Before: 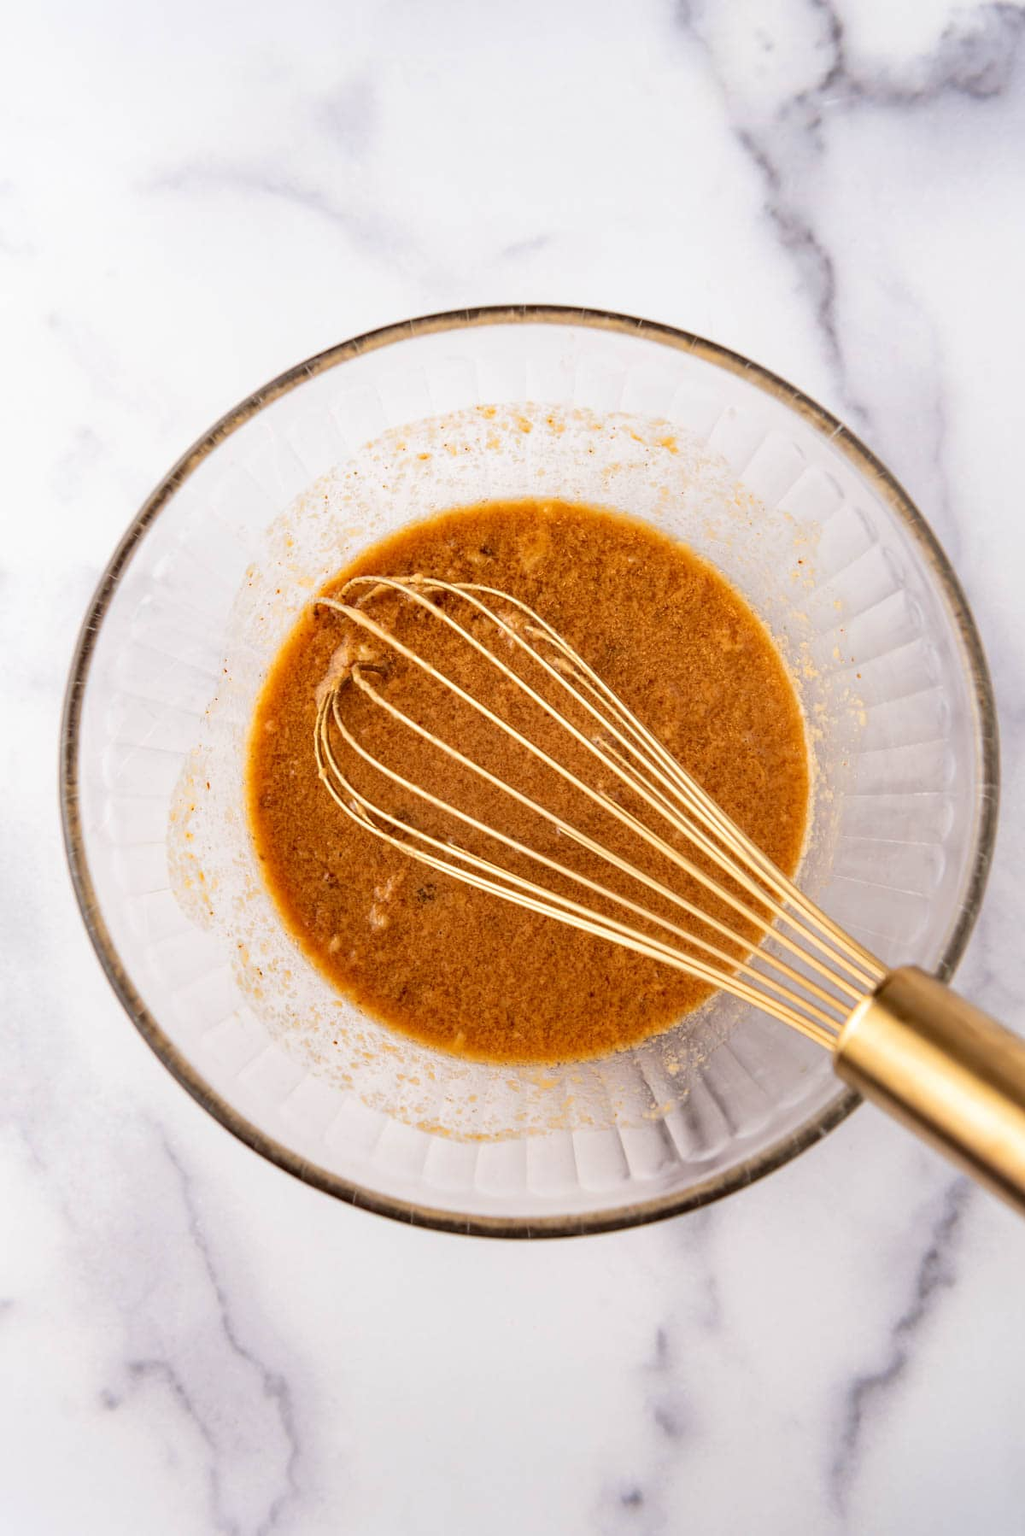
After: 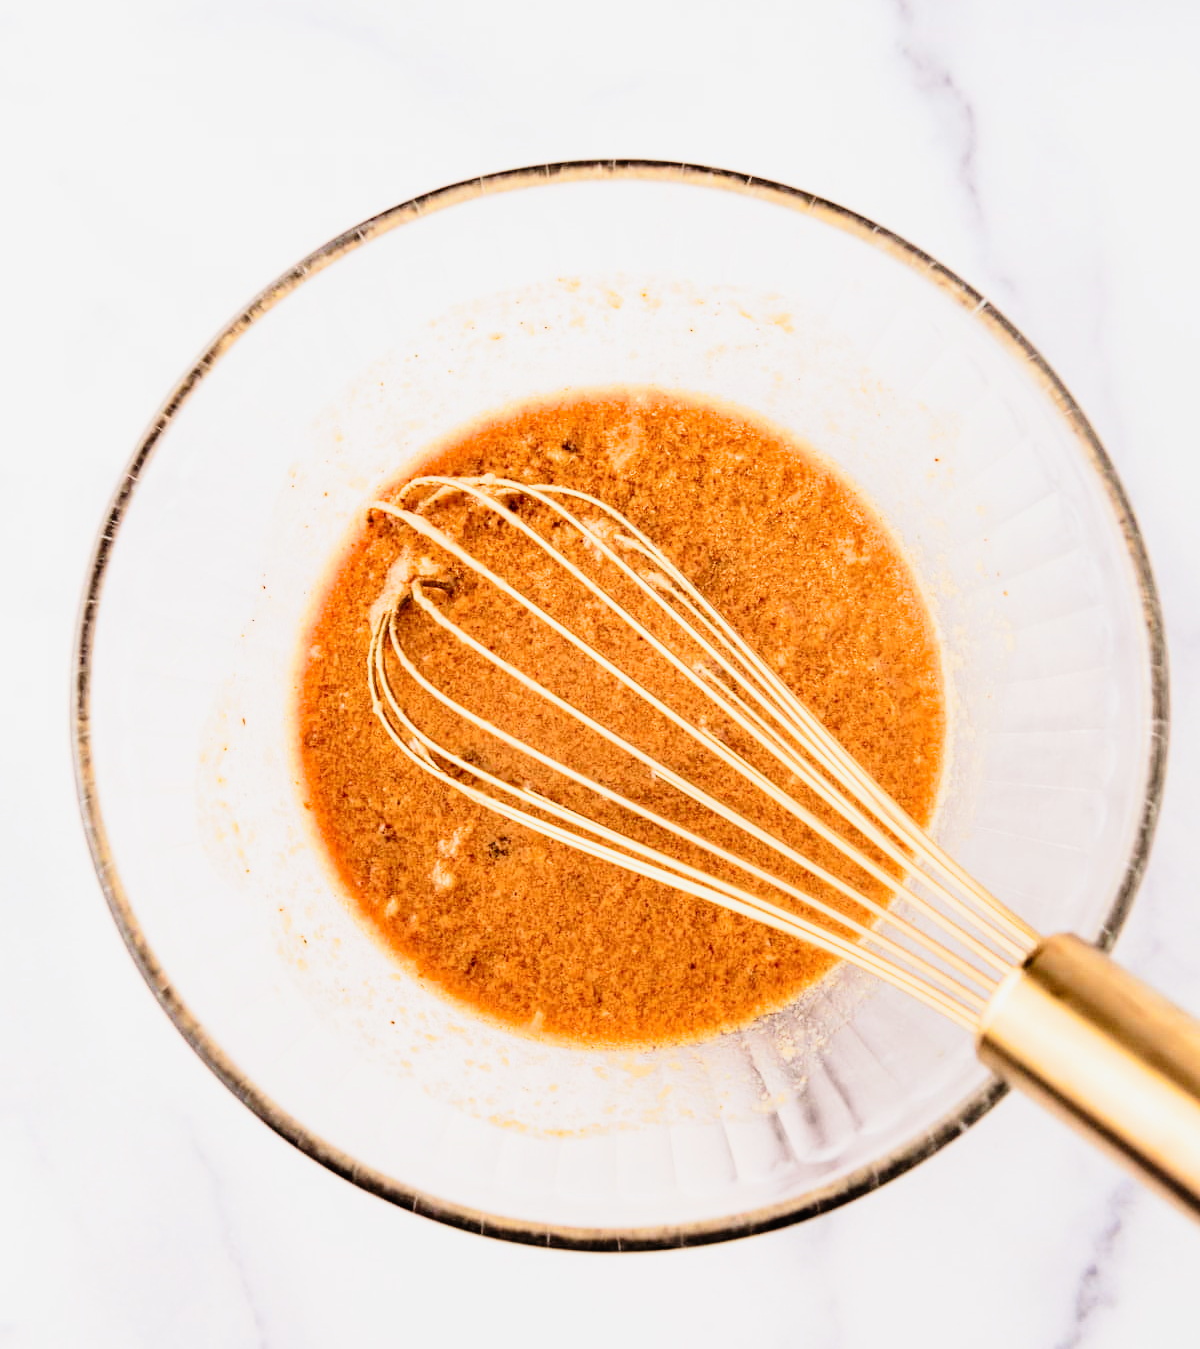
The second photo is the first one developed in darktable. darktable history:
filmic rgb: black relative exposure -5.01 EV, white relative exposure 3.95 EV, hardness 2.9, contrast 1.517
exposure: black level correction 0, exposure 0.692 EV, compensate exposure bias true, compensate highlight preservation false
tone curve: curves: ch0 [(0, 0.008) (0.107, 0.083) (0.283, 0.287) (0.461, 0.498) (0.64, 0.691) (0.822, 0.869) (0.998, 0.978)]; ch1 [(0, 0) (0.323, 0.339) (0.438, 0.422) (0.473, 0.487) (0.502, 0.502) (0.527, 0.53) (0.561, 0.583) (0.608, 0.629) (0.669, 0.704) (0.859, 0.899) (1, 1)]; ch2 [(0, 0) (0.33, 0.347) (0.421, 0.456) (0.473, 0.498) (0.502, 0.504) (0.522, 0.524) (0.549, 0.567) (0.585, 0.627) (0.676, 0.724) (1, 1)], preserve colors none
crop: top 11.054%, bottom 13.87%
